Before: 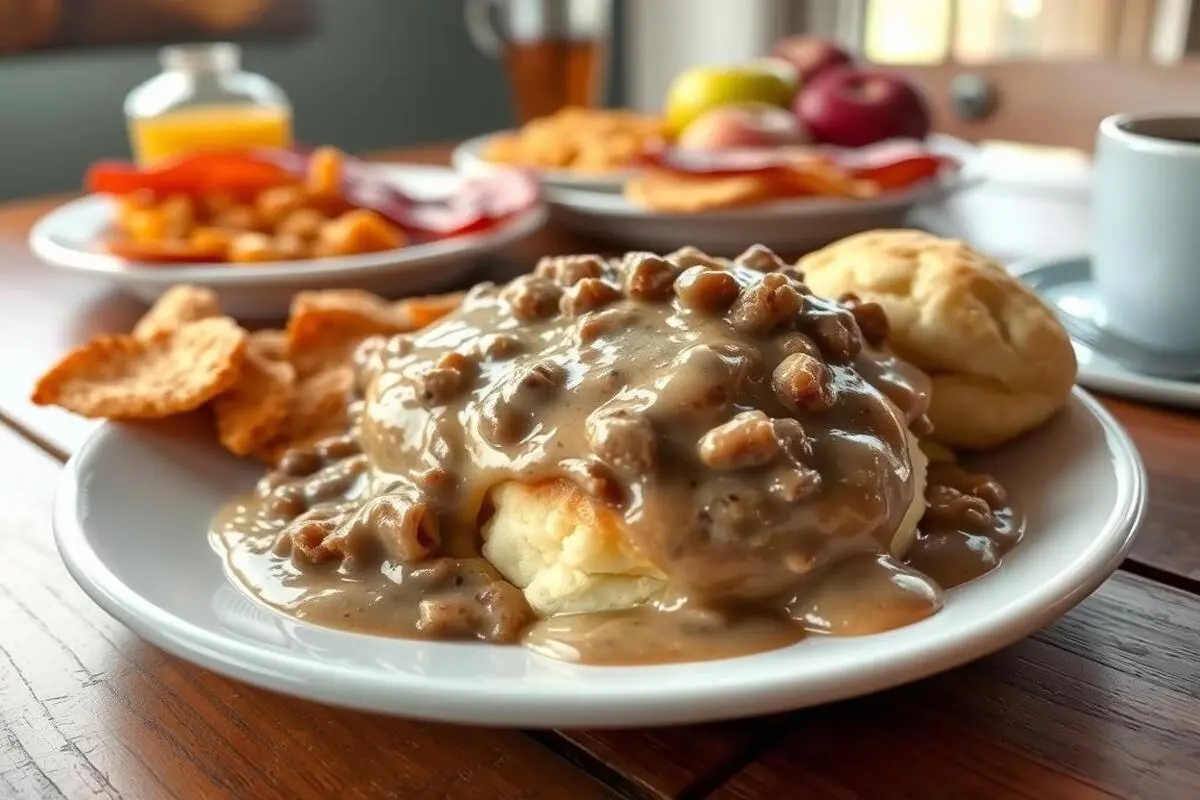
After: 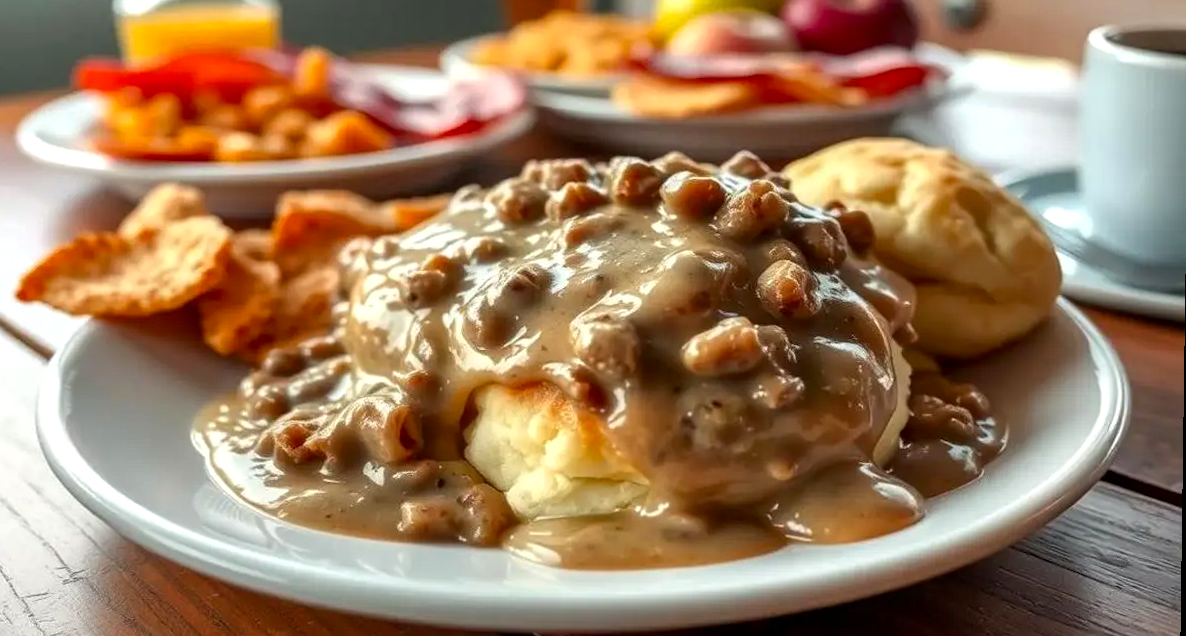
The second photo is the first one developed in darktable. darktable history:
shadows and highlights: shadows 25, highlights -25
local contrast: detail 130%
crop and rotate: left 1.814%, top 12.818%, right 0.25%, bottom 9.225%
rotate and perspective: rotation 0.8°, automatic cropping off
contrast brightness saturation: contrast 0.04, saturation 0.16
